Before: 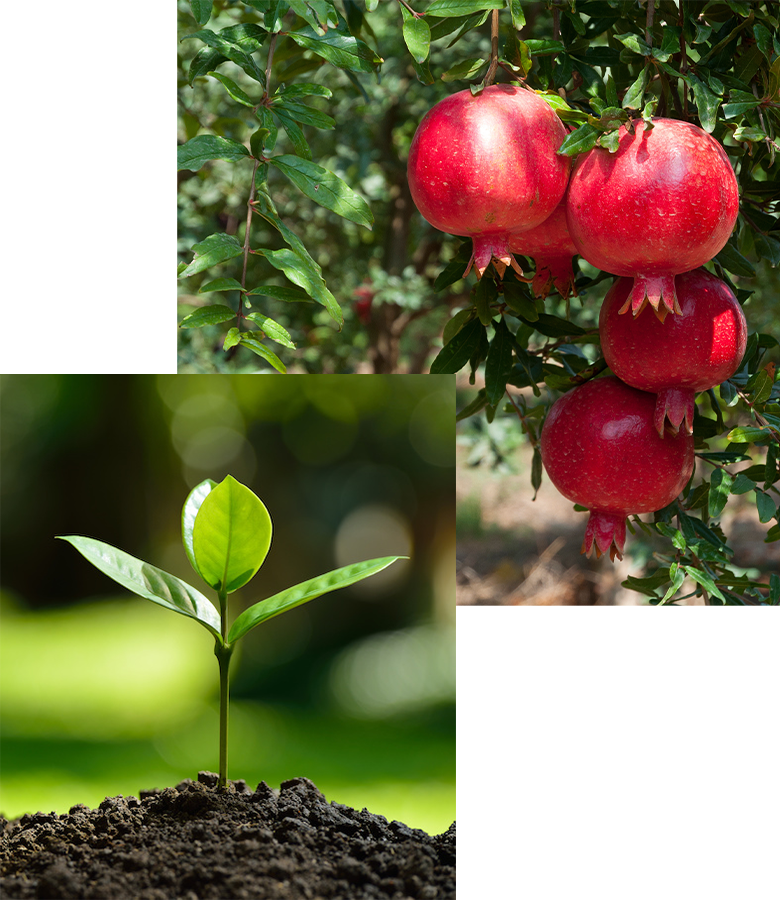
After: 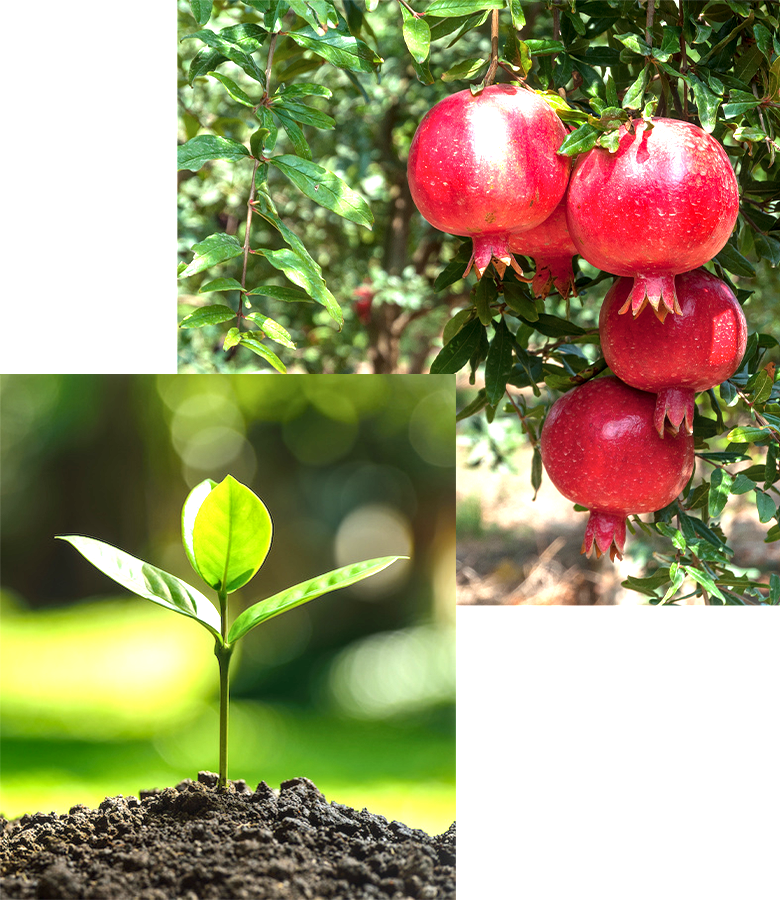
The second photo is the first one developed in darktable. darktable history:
exposure: black level correction 0, exposure 1.1 EV, compensate exposure bias true, compensate highlight preservation false
local contrast: detail 130%
